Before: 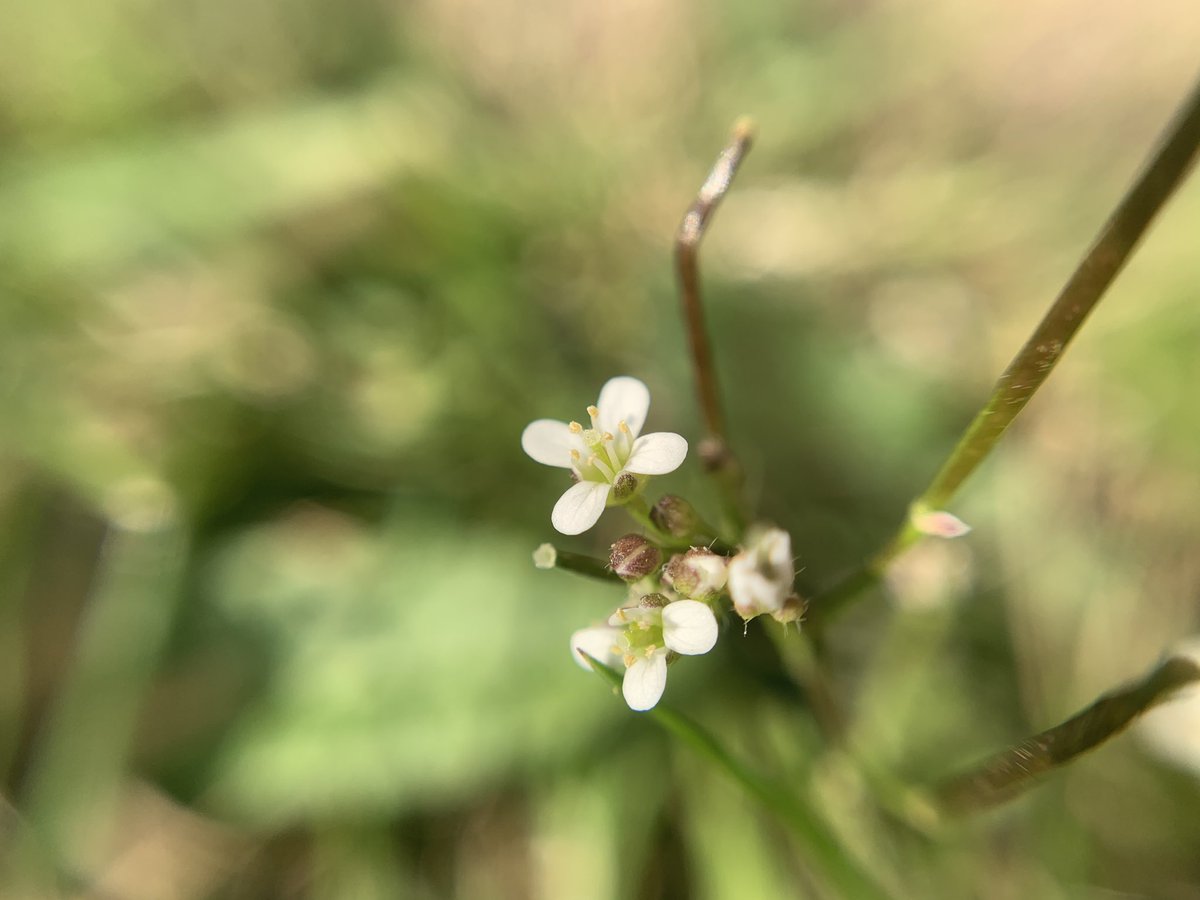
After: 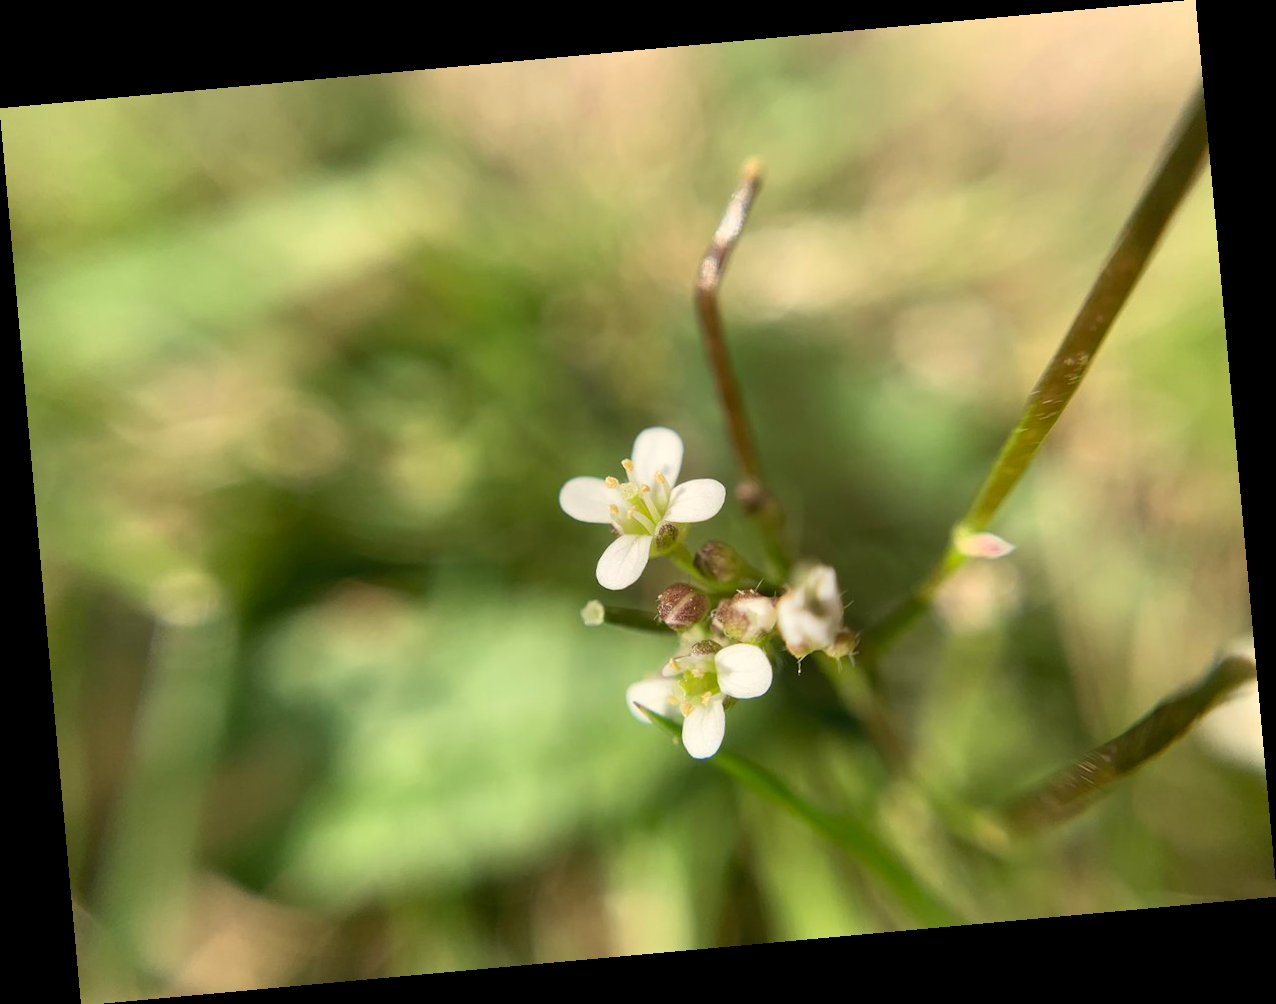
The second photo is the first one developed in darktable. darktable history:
rotate and perspective: rotation -5.2°, automatic cropping off
shadows and highlights: shadows 0, highlights 40
